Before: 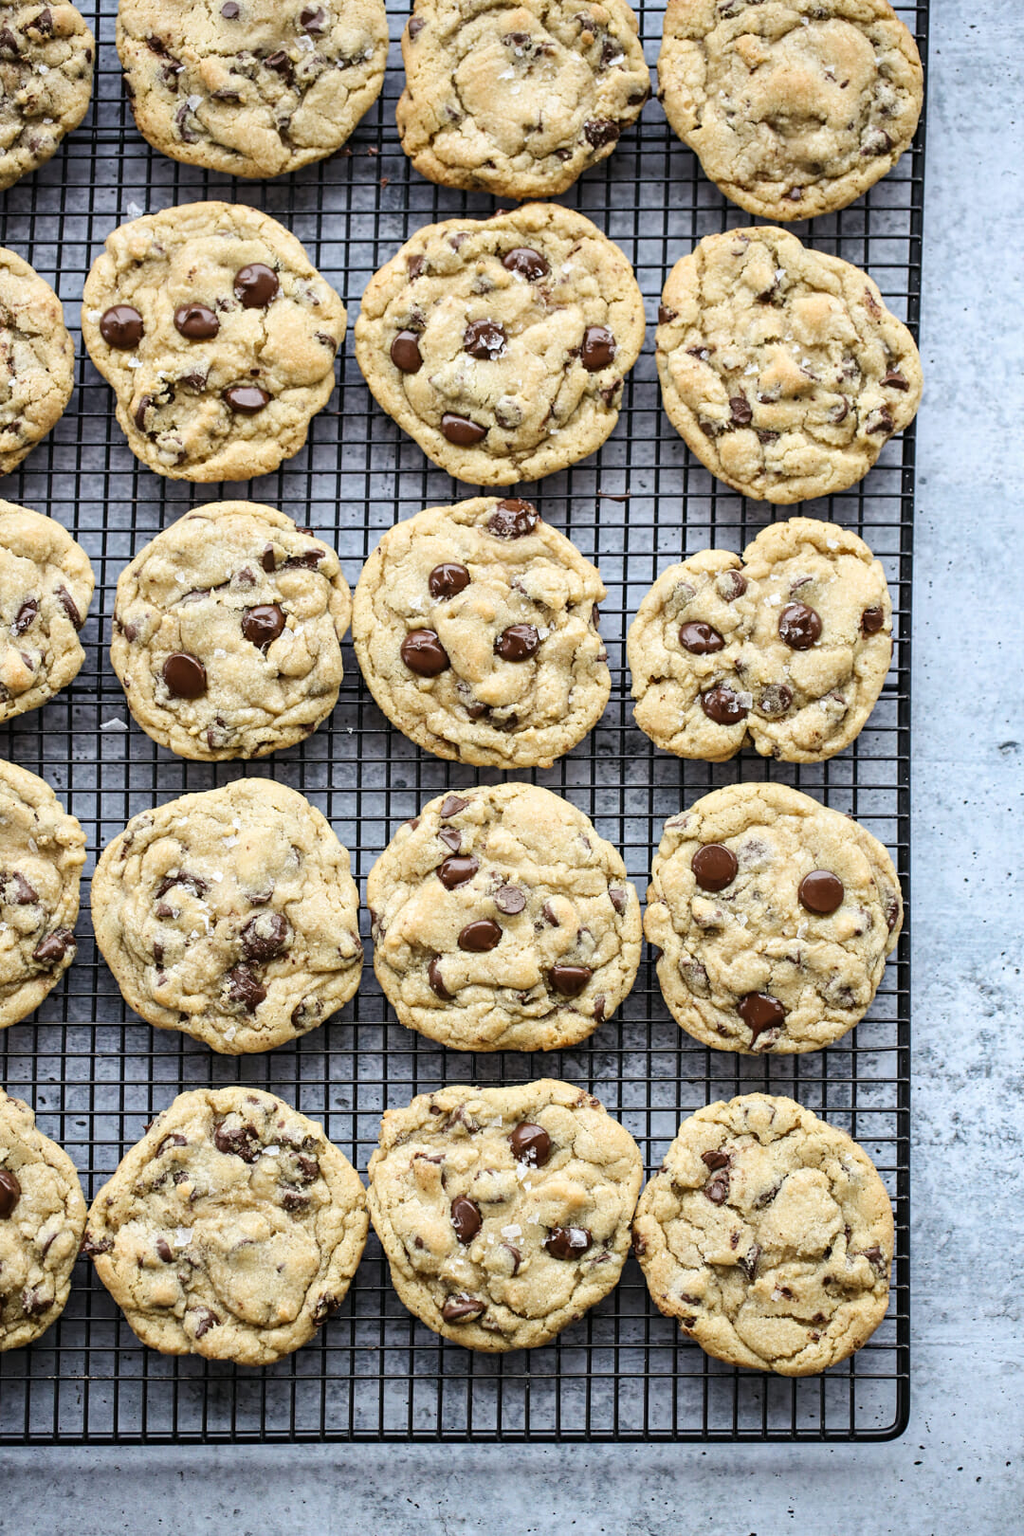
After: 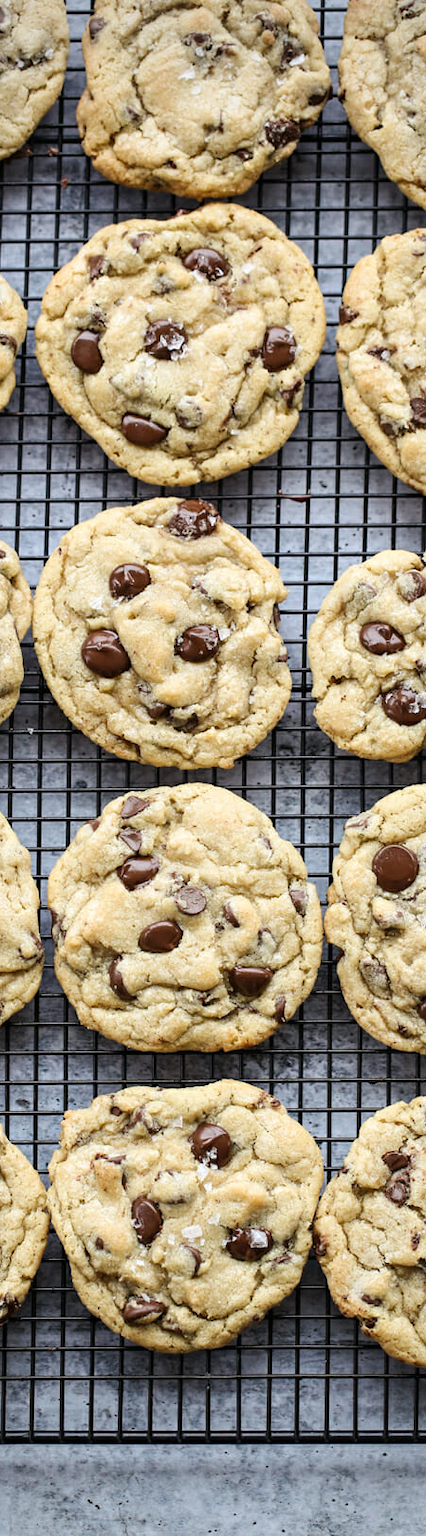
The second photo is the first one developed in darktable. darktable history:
crop: left 31.229%, right 27.105%
vignetting: fall-off radius 60.92%
